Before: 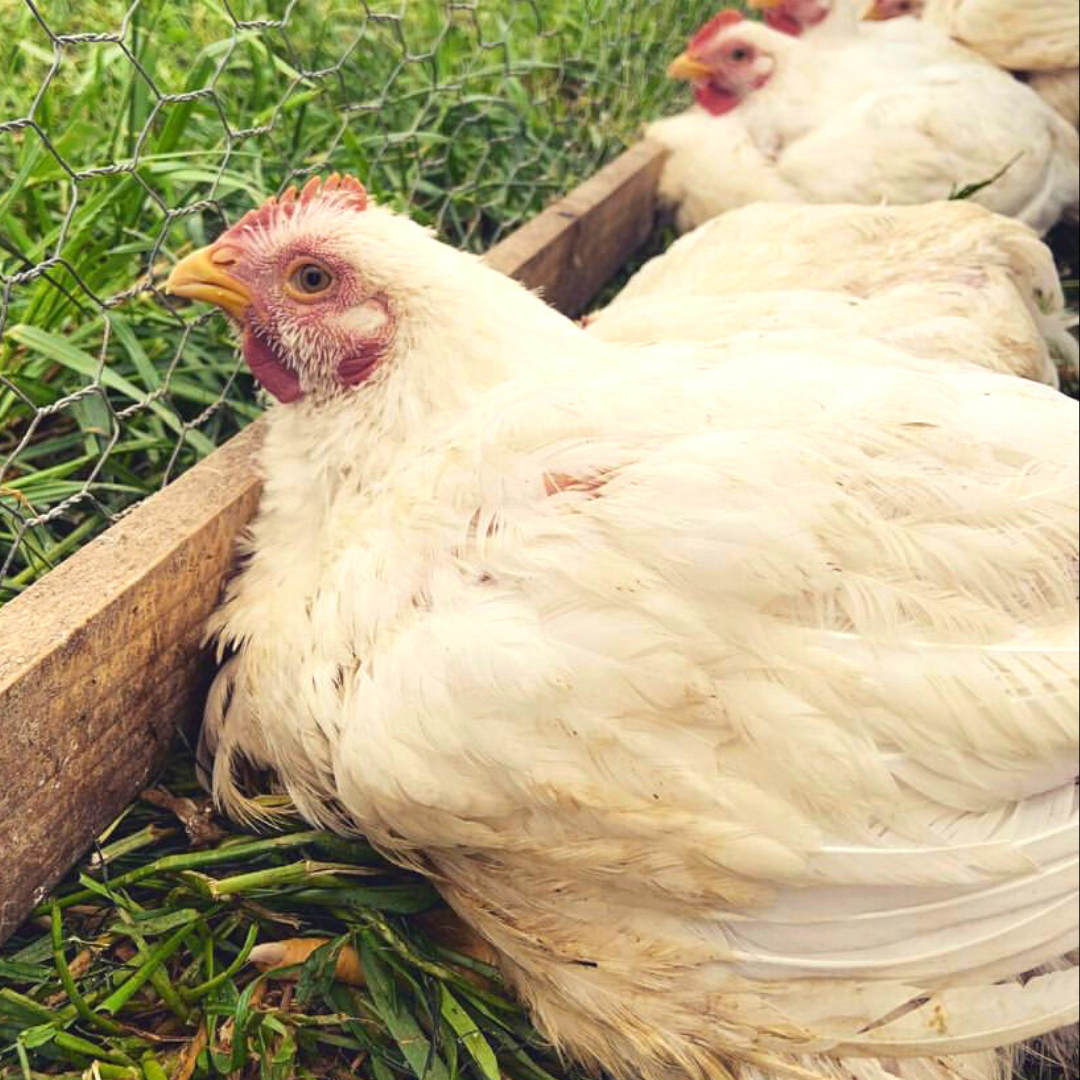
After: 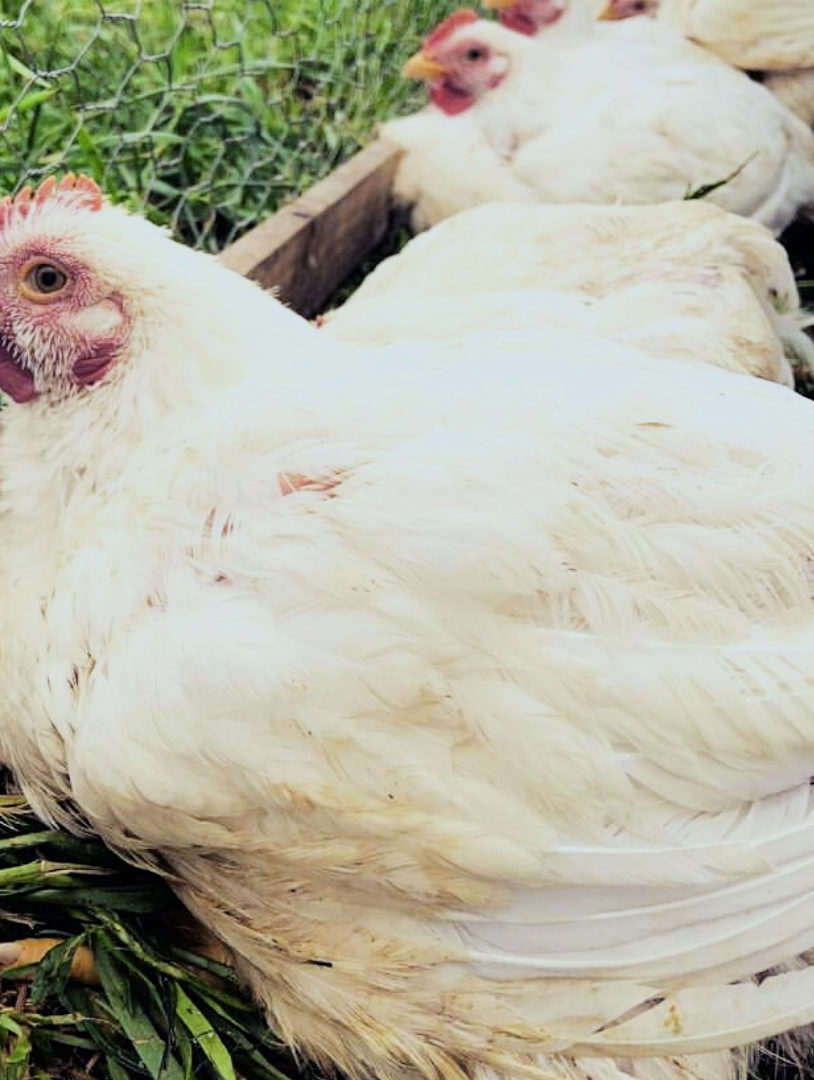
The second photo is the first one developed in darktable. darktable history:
filmic rgb: black relative exposure -5 EV, hardness 2.88, contrast 1.3, highlights saturation mix -10%
crop and rotate: left 24.6%
white balance: red 0.924, blue 1.095
